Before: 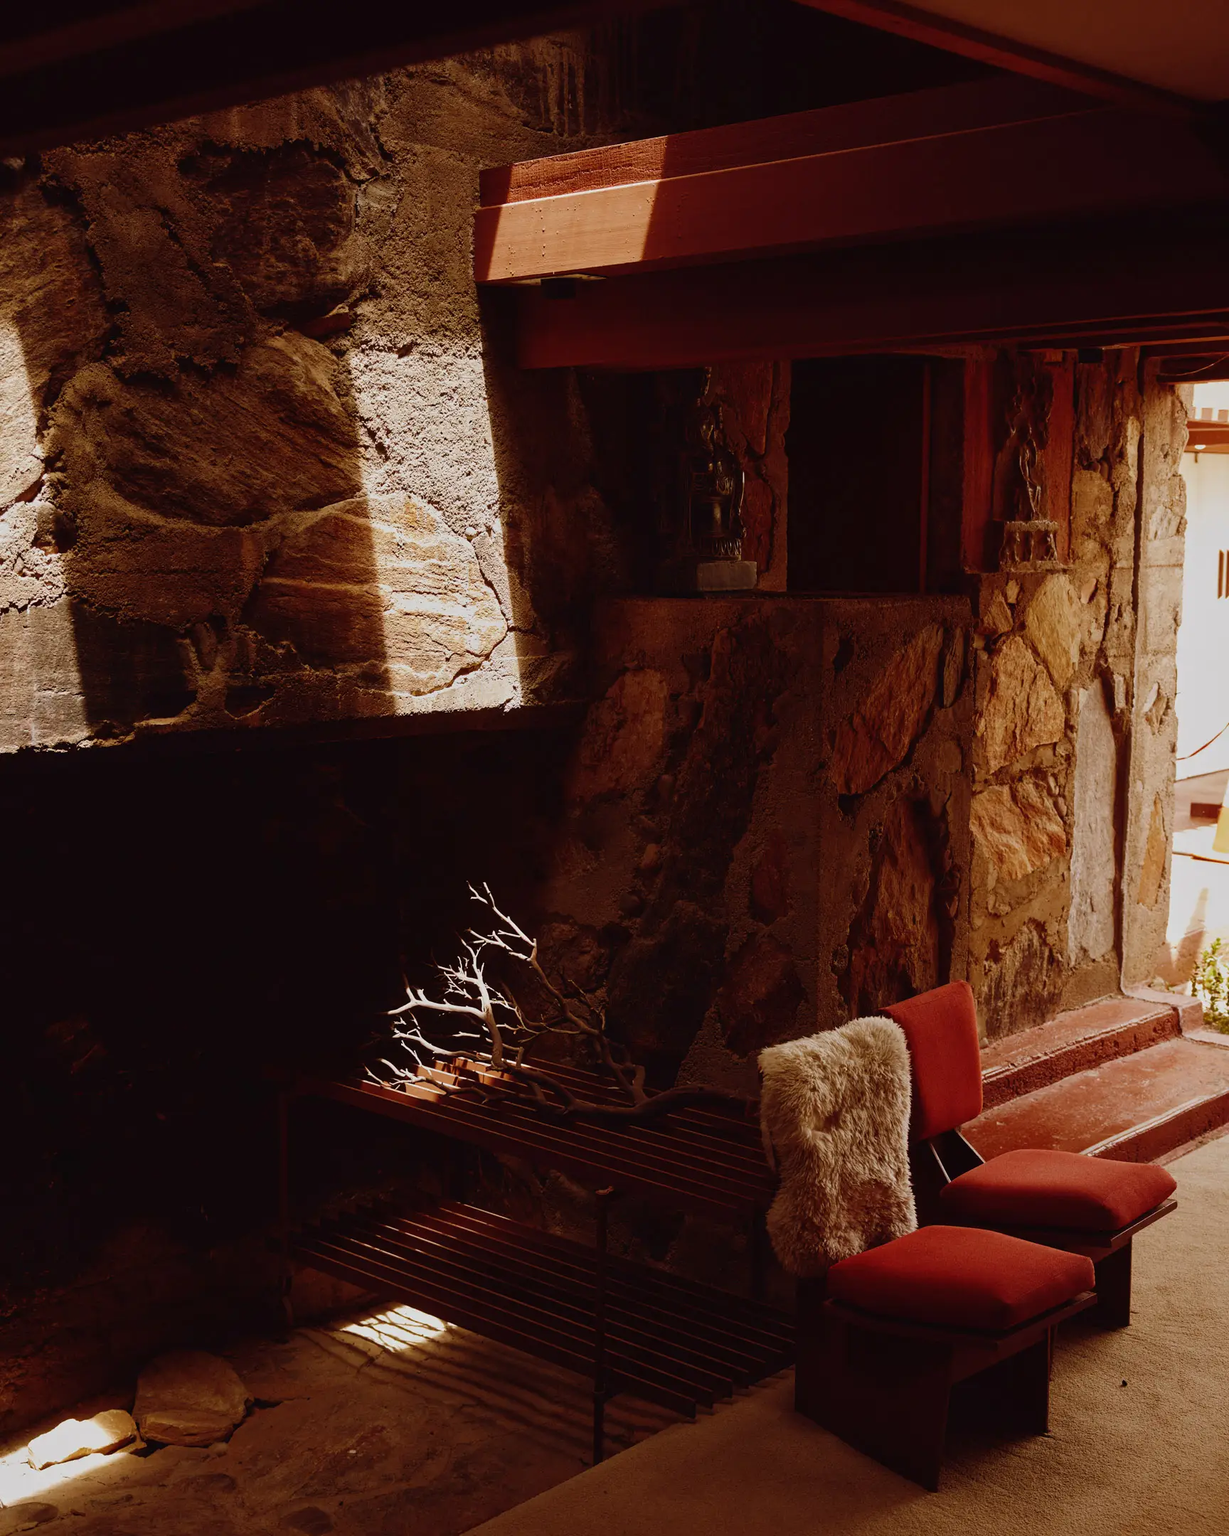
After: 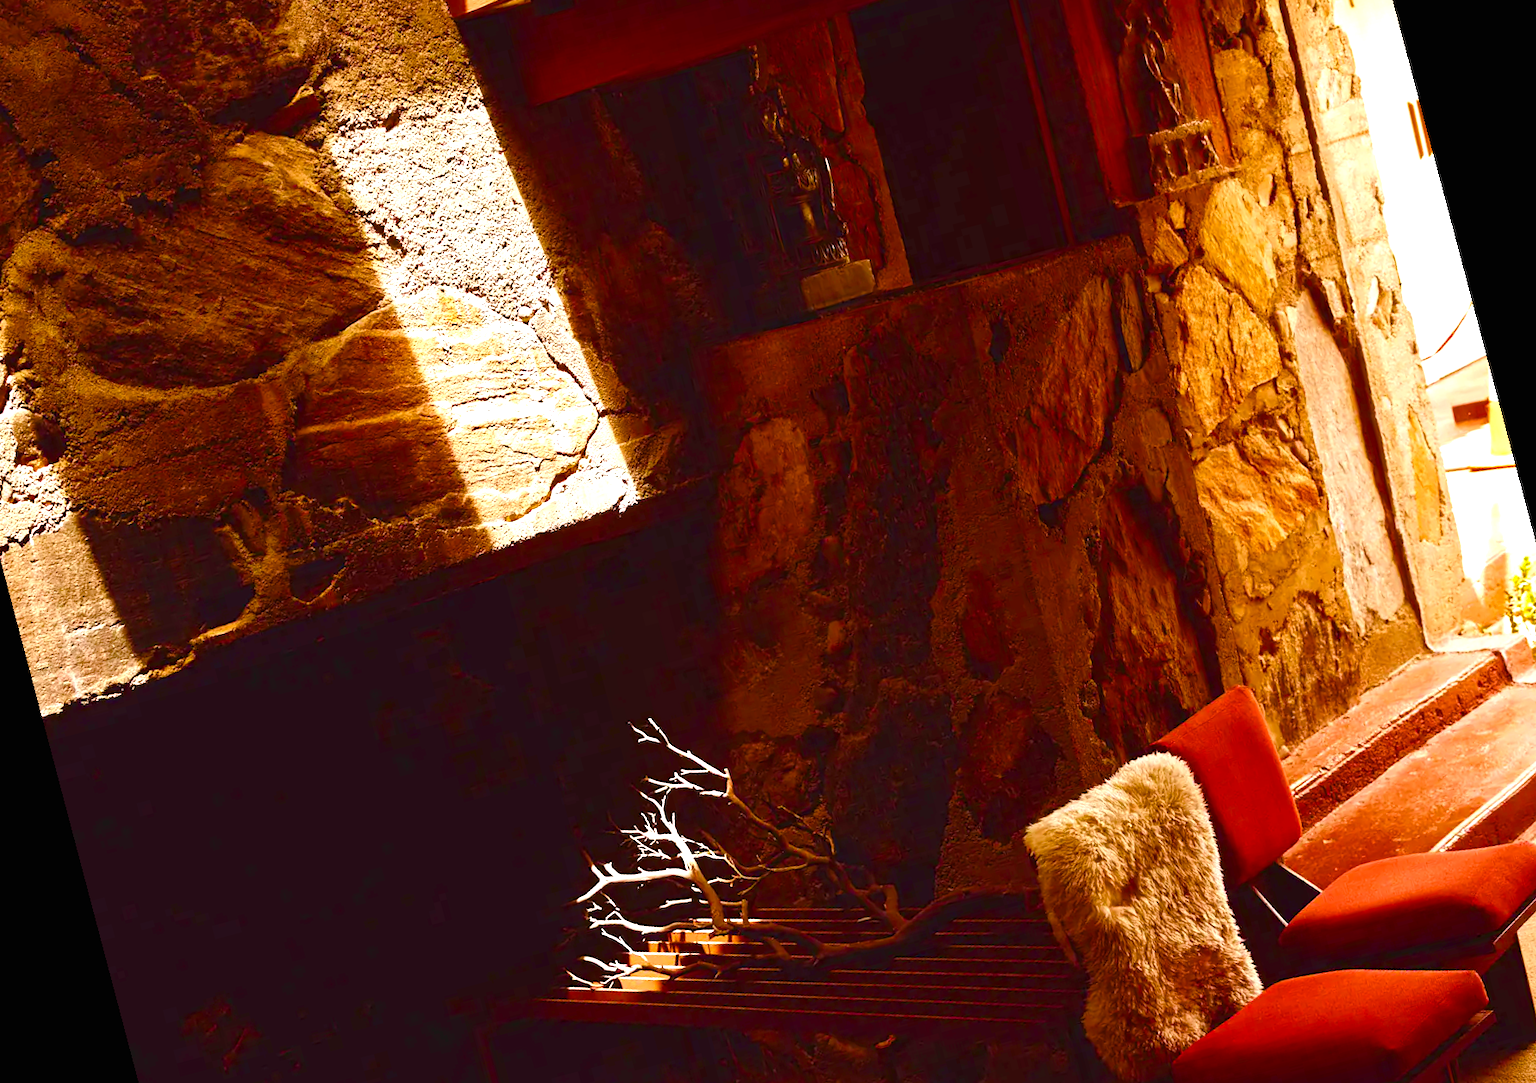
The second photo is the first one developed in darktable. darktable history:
rotate and perspective: rotation -14.8°, crop left 0.1, crop right 0.903, crop top 0.25, crop bottom 0.748
color balance rgb: perceptual saturation grading › global saturation 20%, perceptual saturation grading › highlights -25%, perceptual saturation grading › shadows 25%, global vibrance 50%
exposure: black level correction 0, exposure 1.3 EV, compensate exposure bias true, compensate highlight preservation false
